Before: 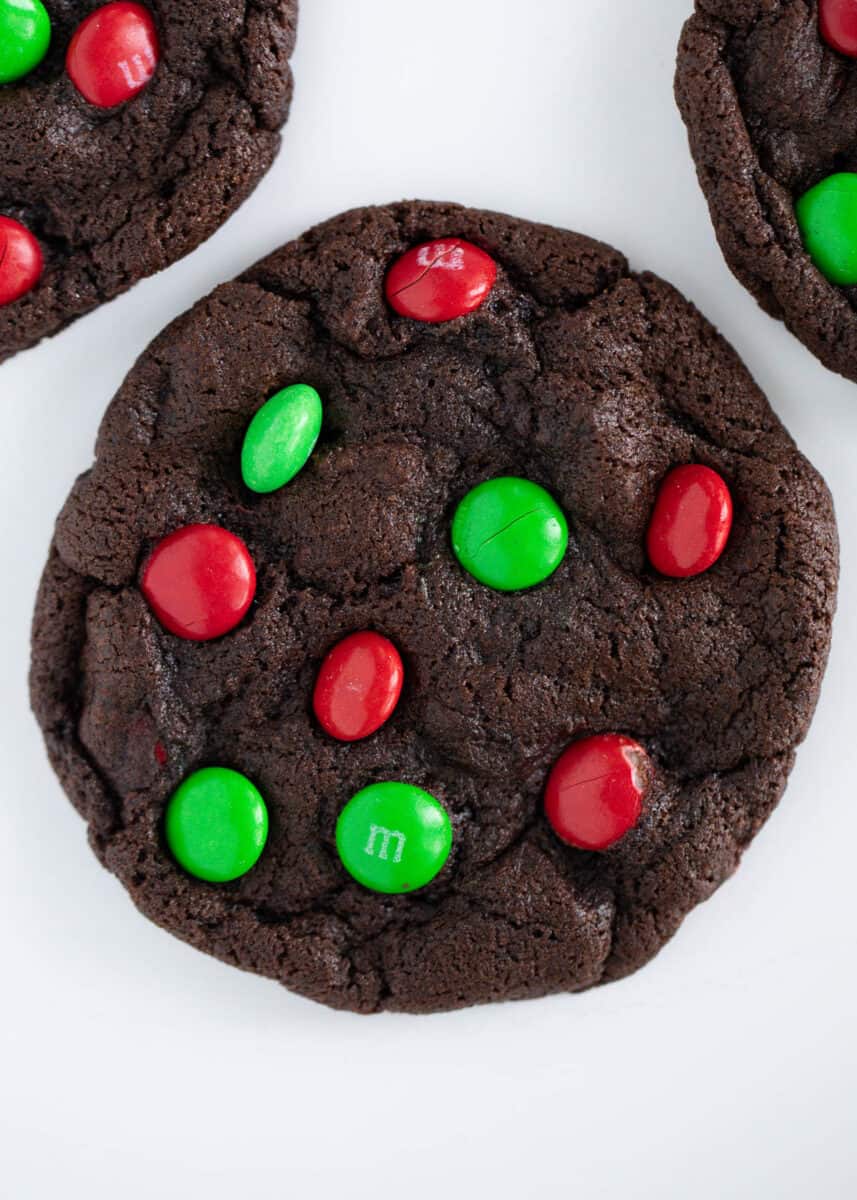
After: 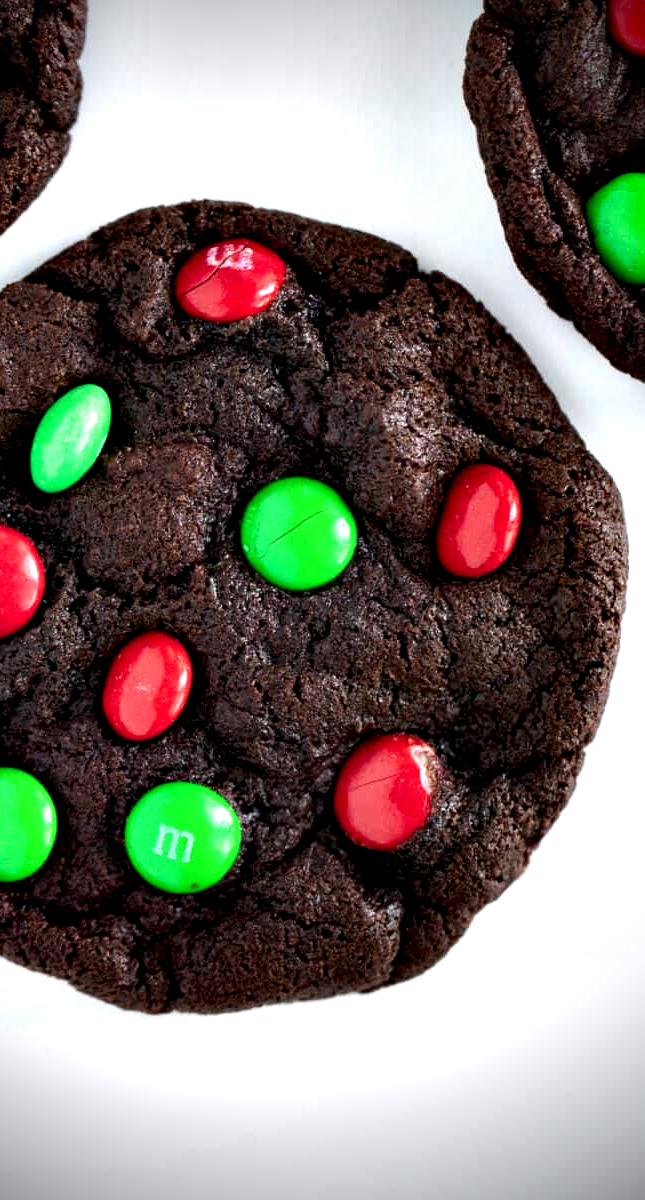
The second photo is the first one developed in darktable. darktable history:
exposure: black level correction 0.002, exposure 0.15 EV, compensate exposure bias true, compensate highlight preservation false
vignetting: brightness -0.986, saturation 0.489
crop and rotate: left 24.696%
contrast equalizer: y [[0.6 ×6], [0.55 ×6], [0 ×6], [0 ×6], [0 ×6]]
